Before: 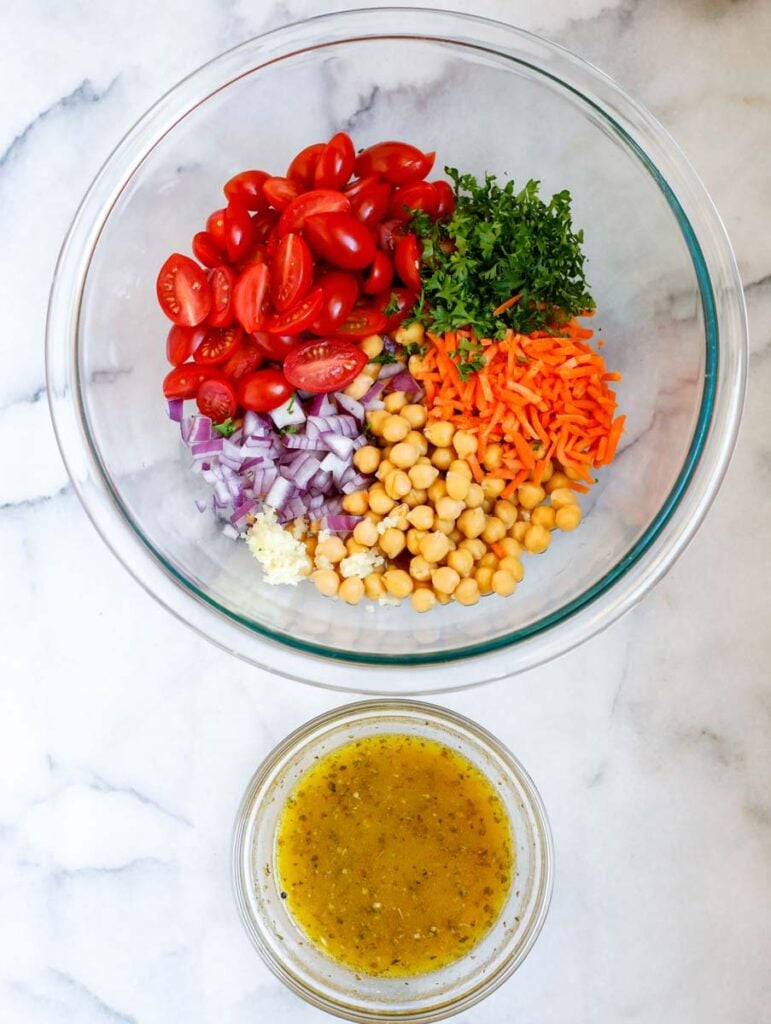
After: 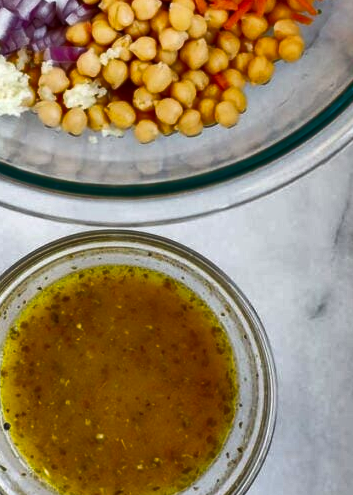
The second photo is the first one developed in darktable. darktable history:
crop: left 35.976%, top 45.819%, right 18.162%, bottom 5.807%
shadows and highlights: shadows 19.13, highlights -83.41, soften with gaussian
tone equalizer: on, module defaults
